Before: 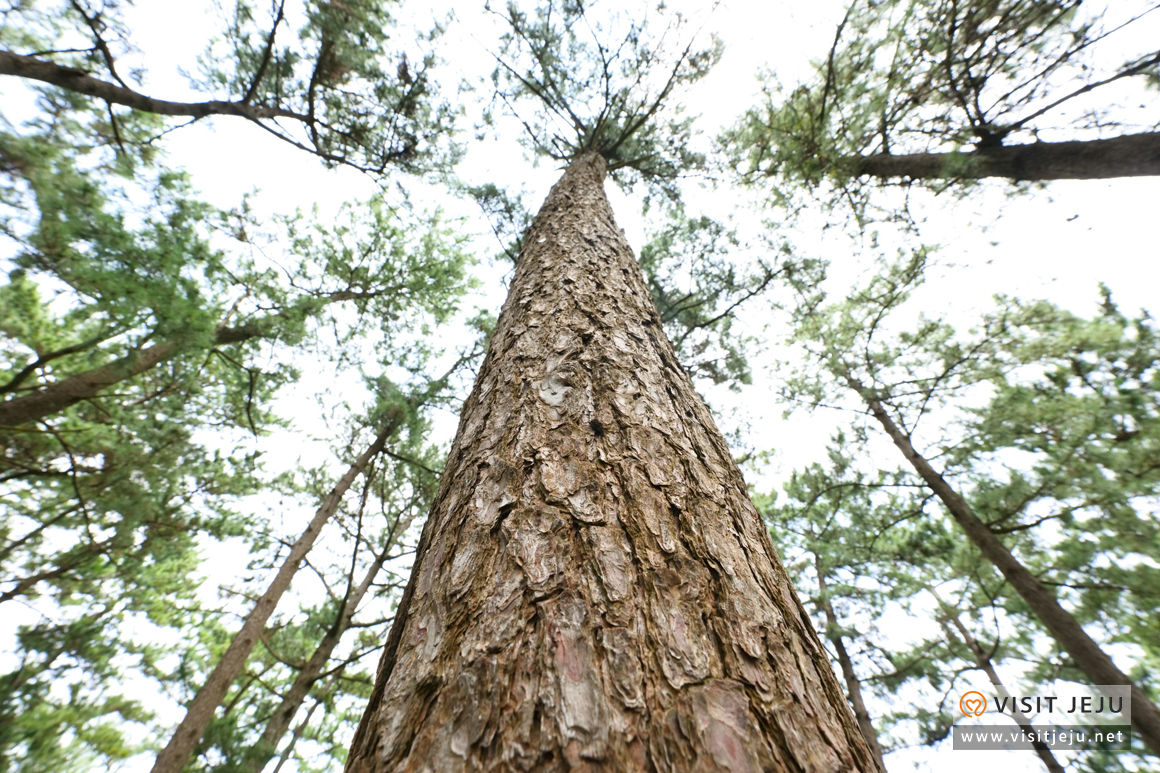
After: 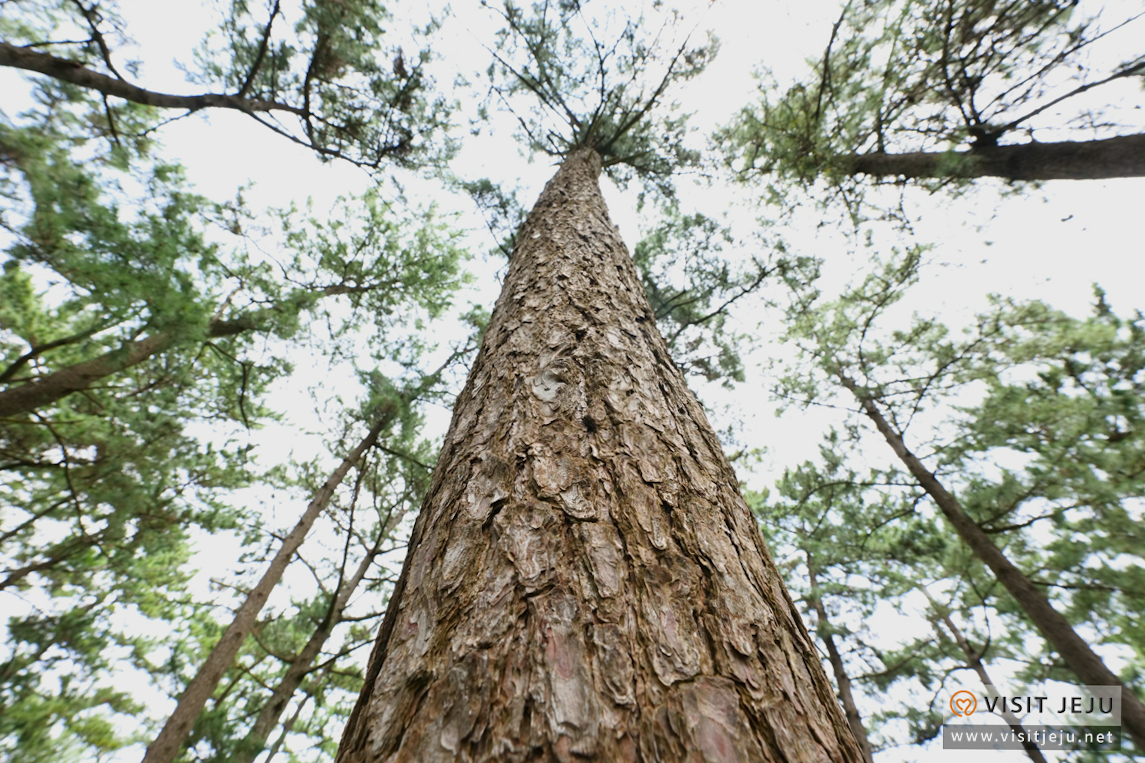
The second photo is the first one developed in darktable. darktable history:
exposure: exposure -0.293 EV, compensate highlight preservation false
shadows and highlights: radius 334.93, shadows 63.48, highlights 6.06, compress 87.7%, highlights color adjustment 39.73%, soften with gaussian
crop and rotate: angle -0.5°
